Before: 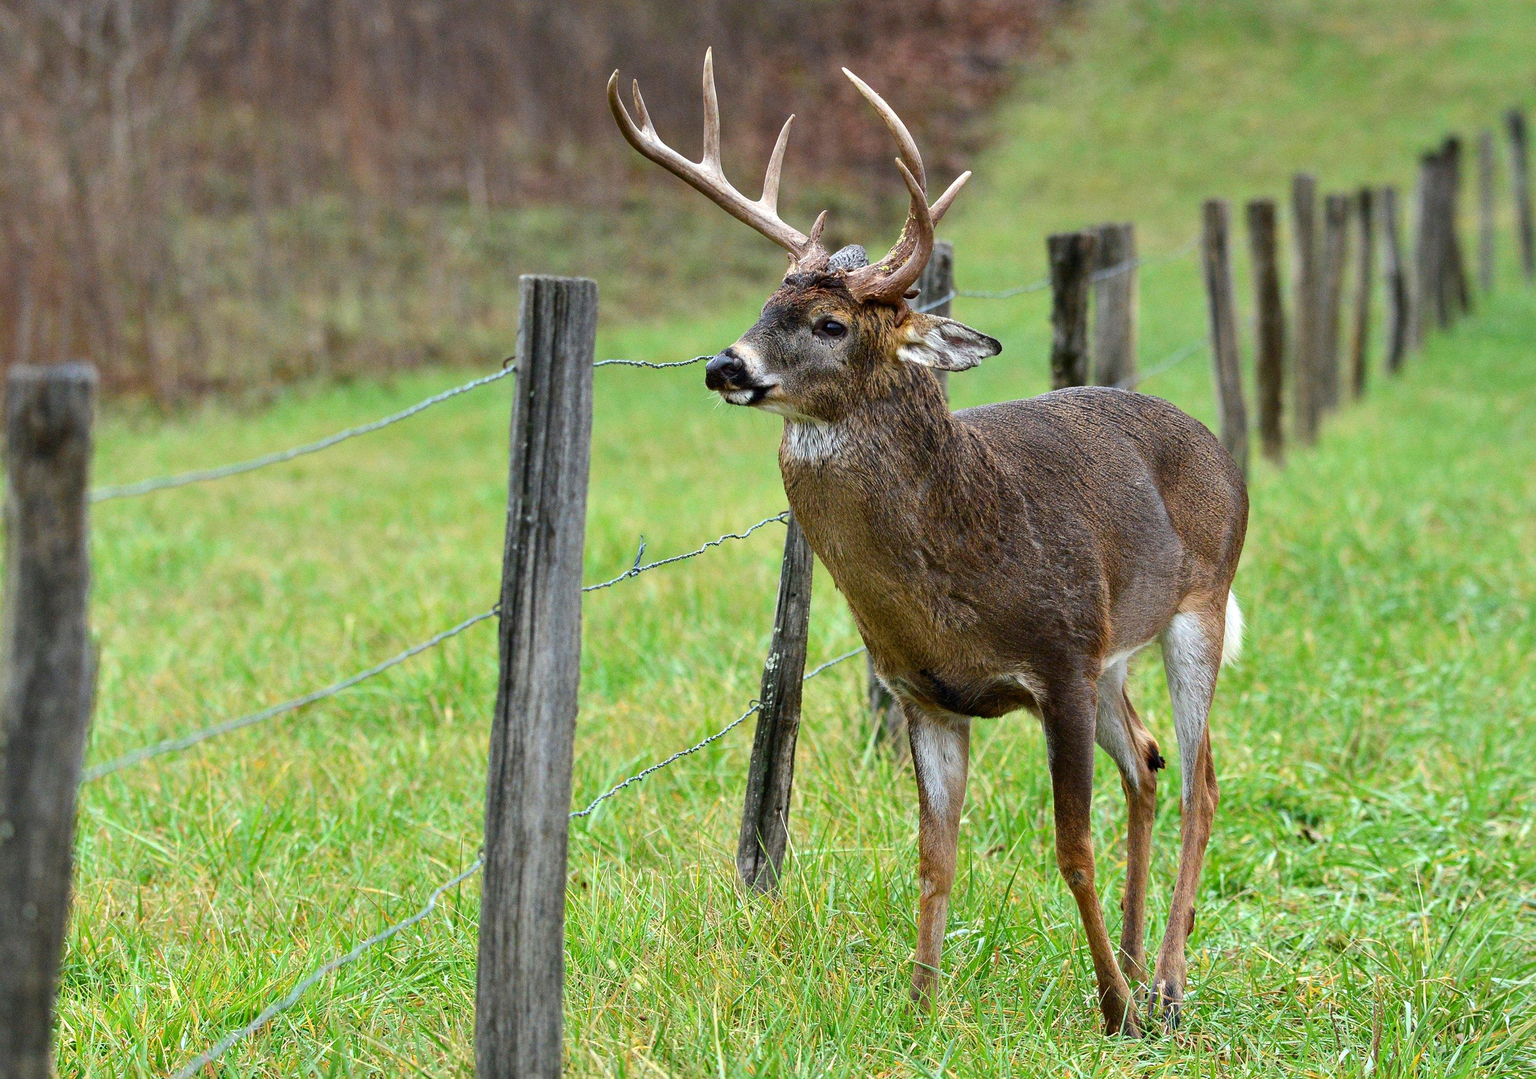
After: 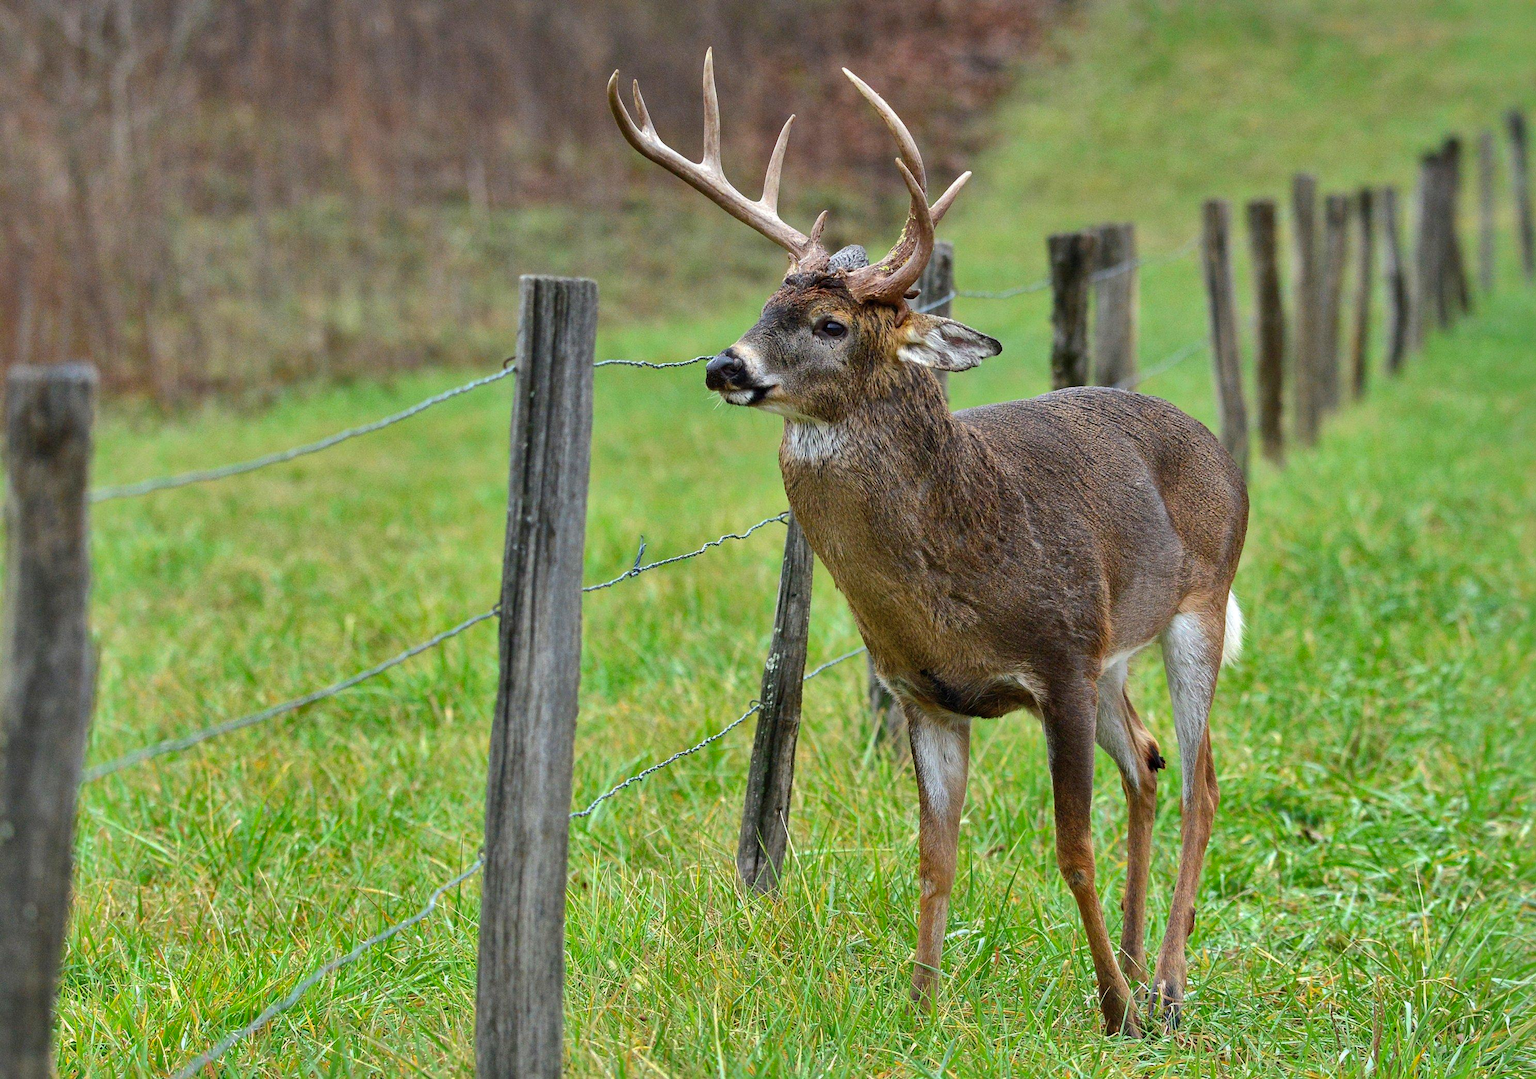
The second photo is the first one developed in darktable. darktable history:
shadows and highlights: shadows 39.65, highlights -59.92
